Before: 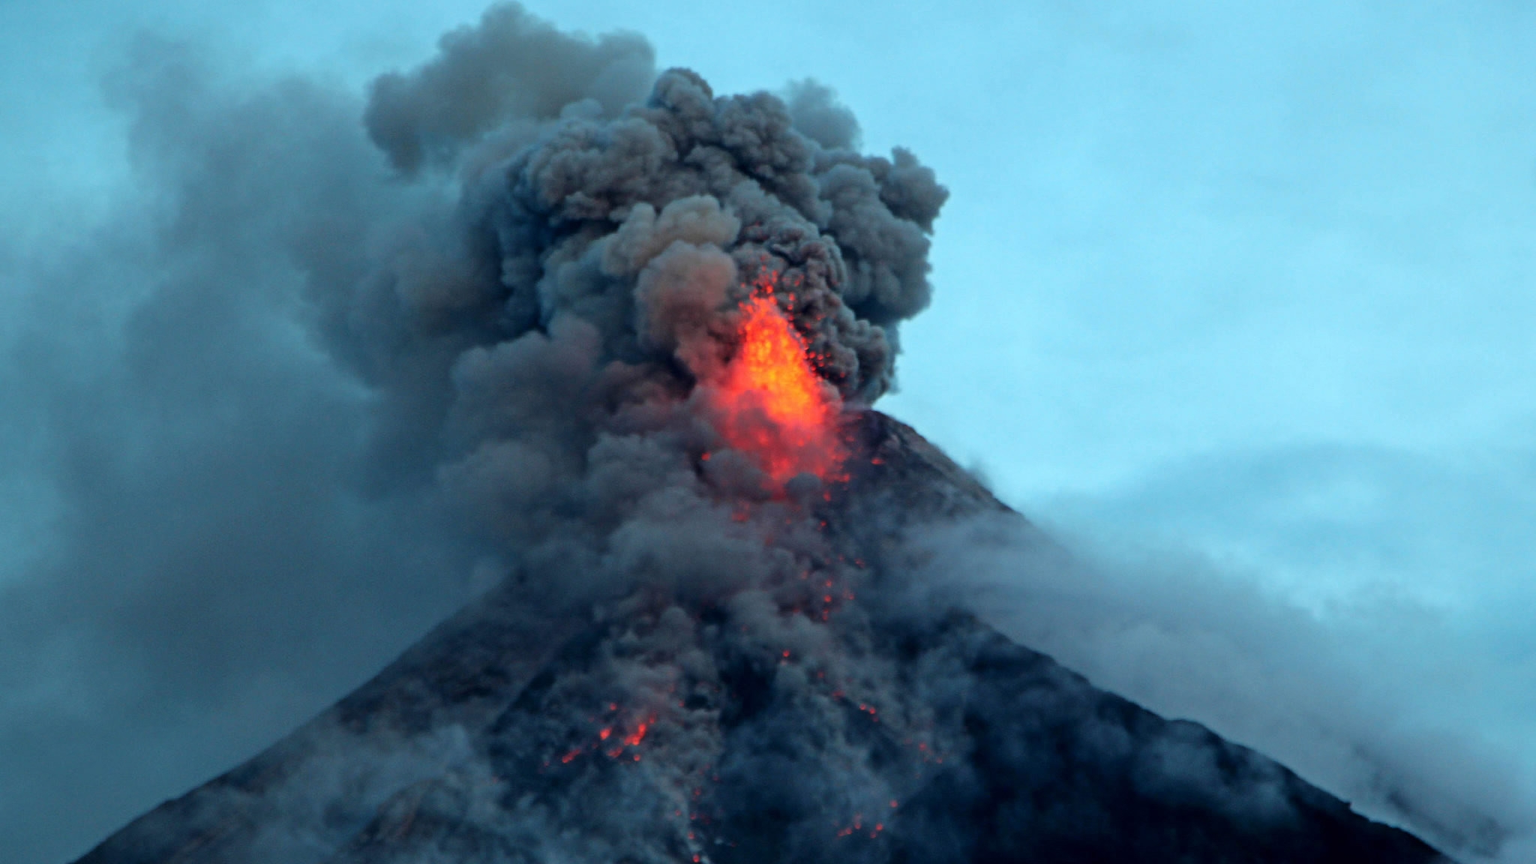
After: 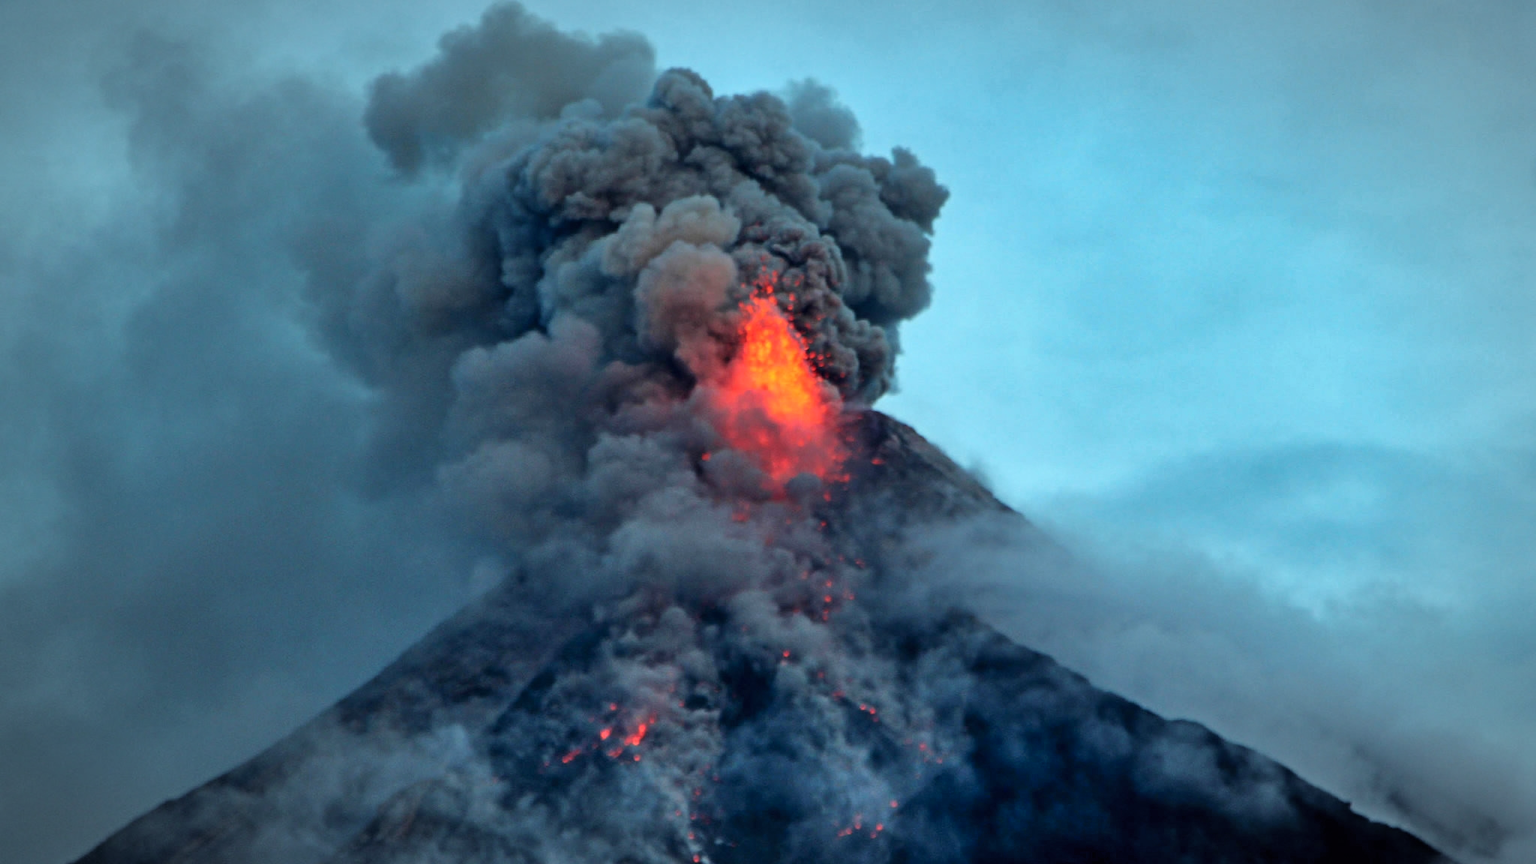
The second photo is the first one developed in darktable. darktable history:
vignetting: brightness -0.408, saturation -0.305, automatic ratio true, unbound false
shadows and highlights: low approximation 0.01, soften with gaussian
